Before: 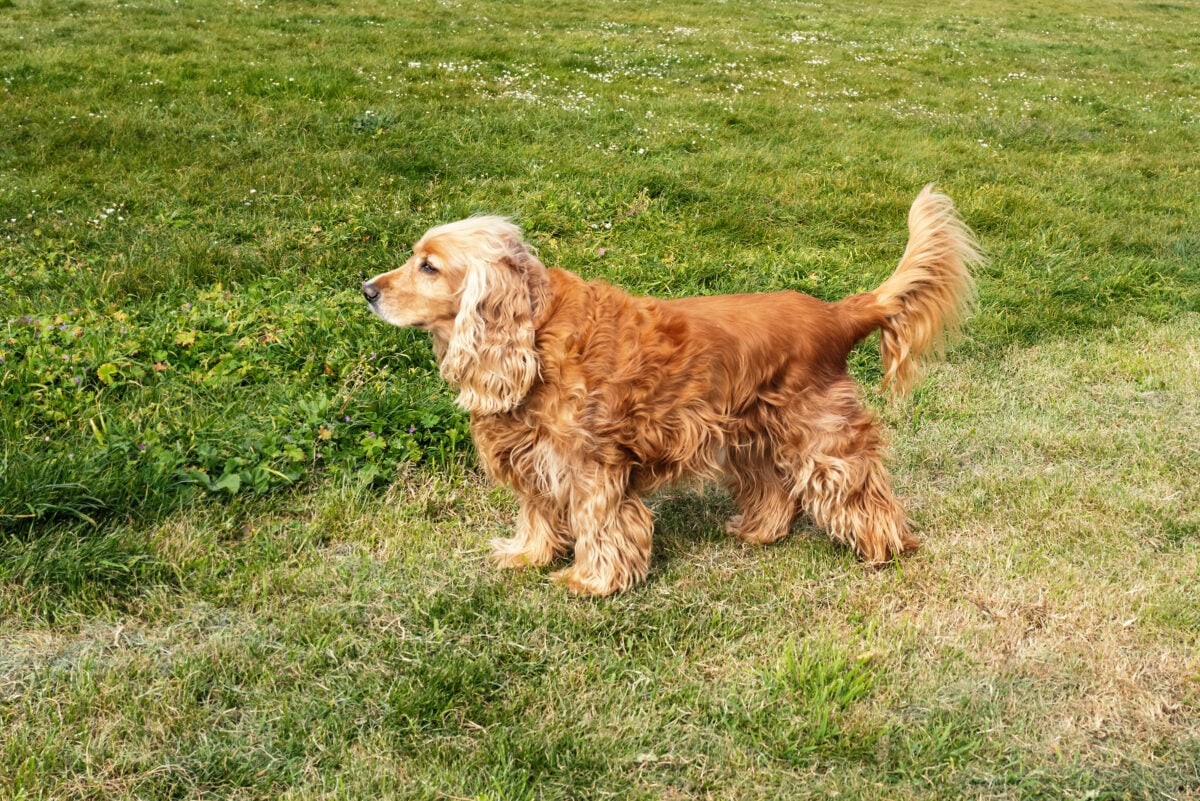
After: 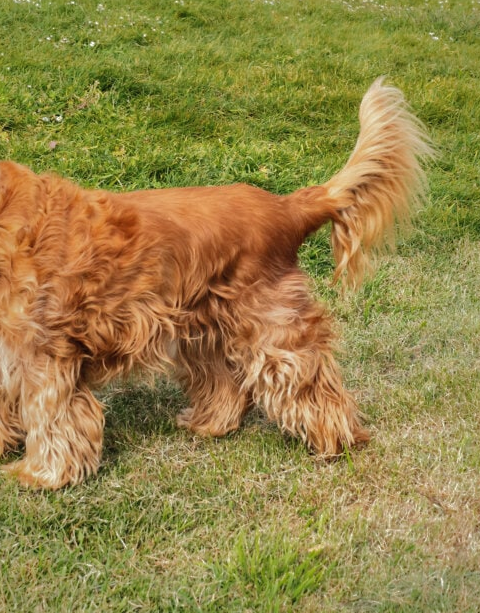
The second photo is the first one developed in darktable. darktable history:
color zones: curves: ch0 [(0.25, 0.5) (0.428, 0.473) (0.75, 0.5)]; ch1 [(0.243, 0.479) (0.398, 0.452) (0.75, 0.5)]
crop: left 45.82%, top 13.478%, right 14.104%, bottom 9.909%
shadows and highlights: shadows 25.73, highlights -70.15, highlights color adjustment 0.474%
